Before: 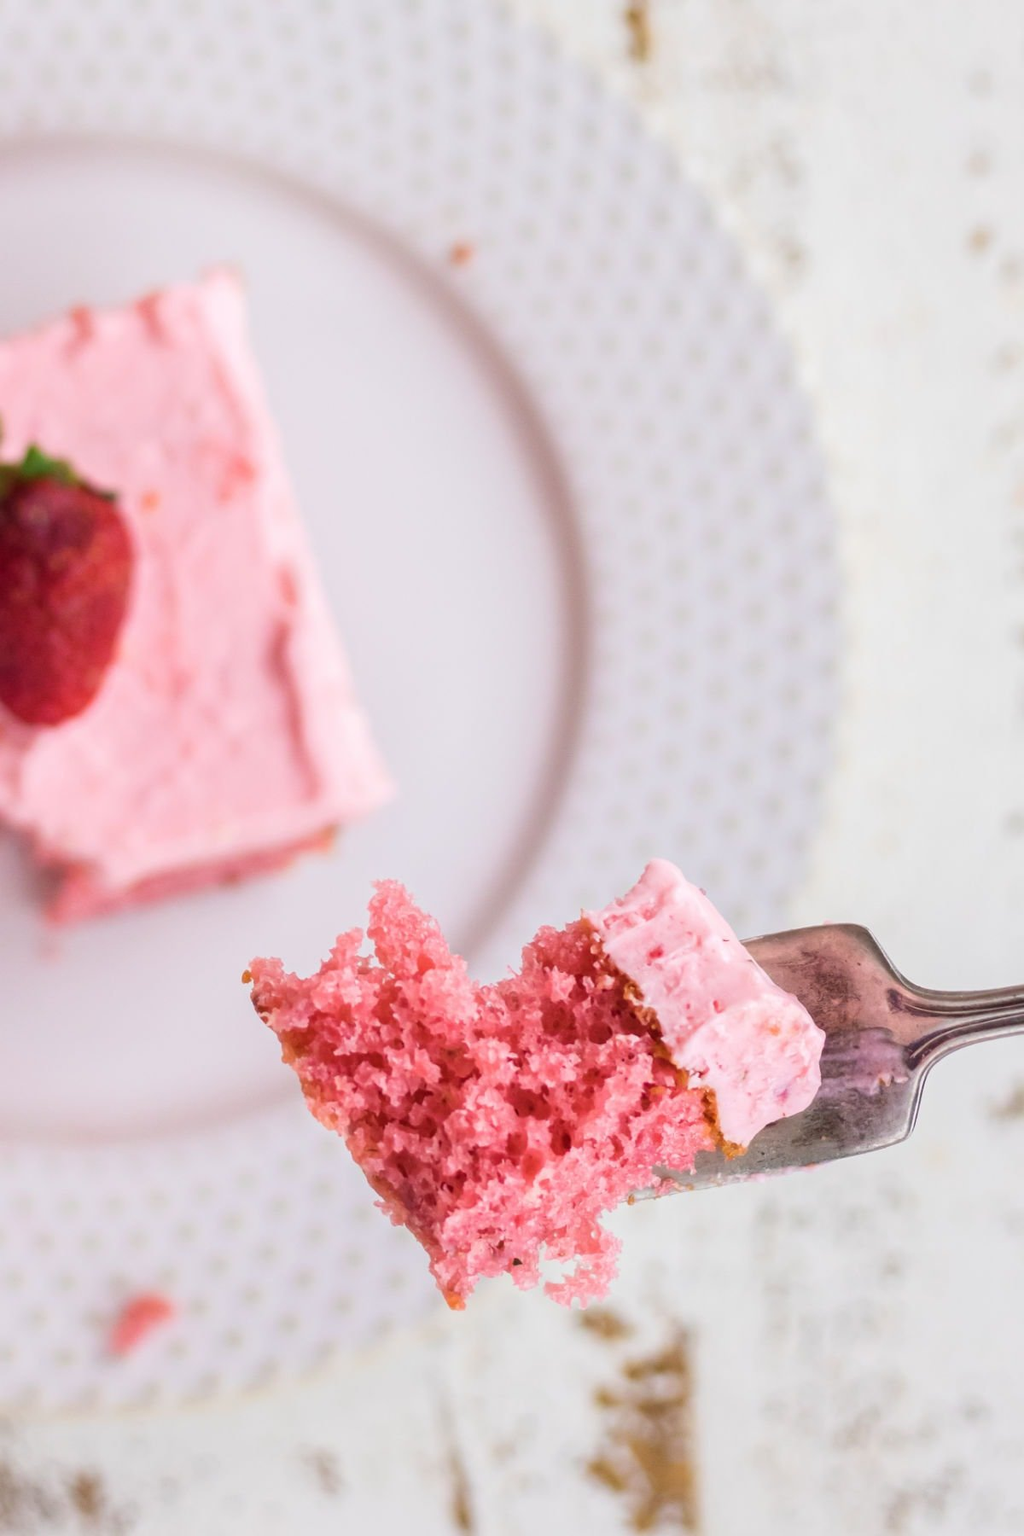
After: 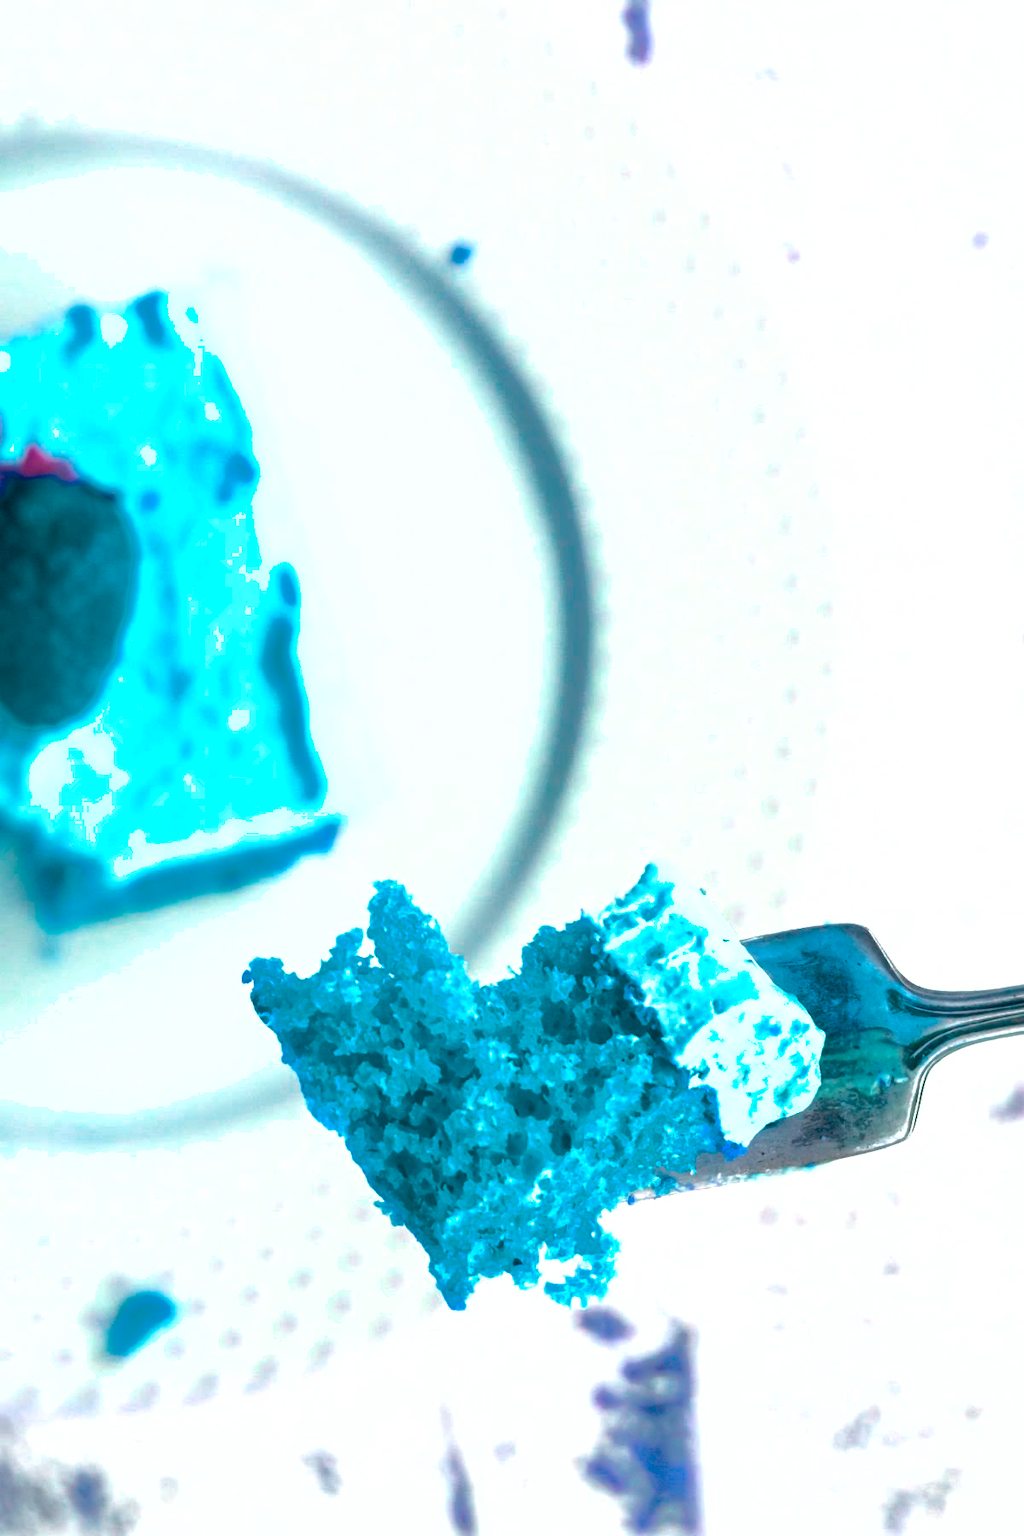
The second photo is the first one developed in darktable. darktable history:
color balance rgb: shadows lift › chroma 2.029%, shadows lift › hue 217.84°, linear chroma grading › global chroma 15.518%, perceptual saturation grading › global saturation 19.66%, hue shift -147.97°, contrast 34.812%, saturation formula JzAzBz (2021)
shadows and highlights: on, module defaults
